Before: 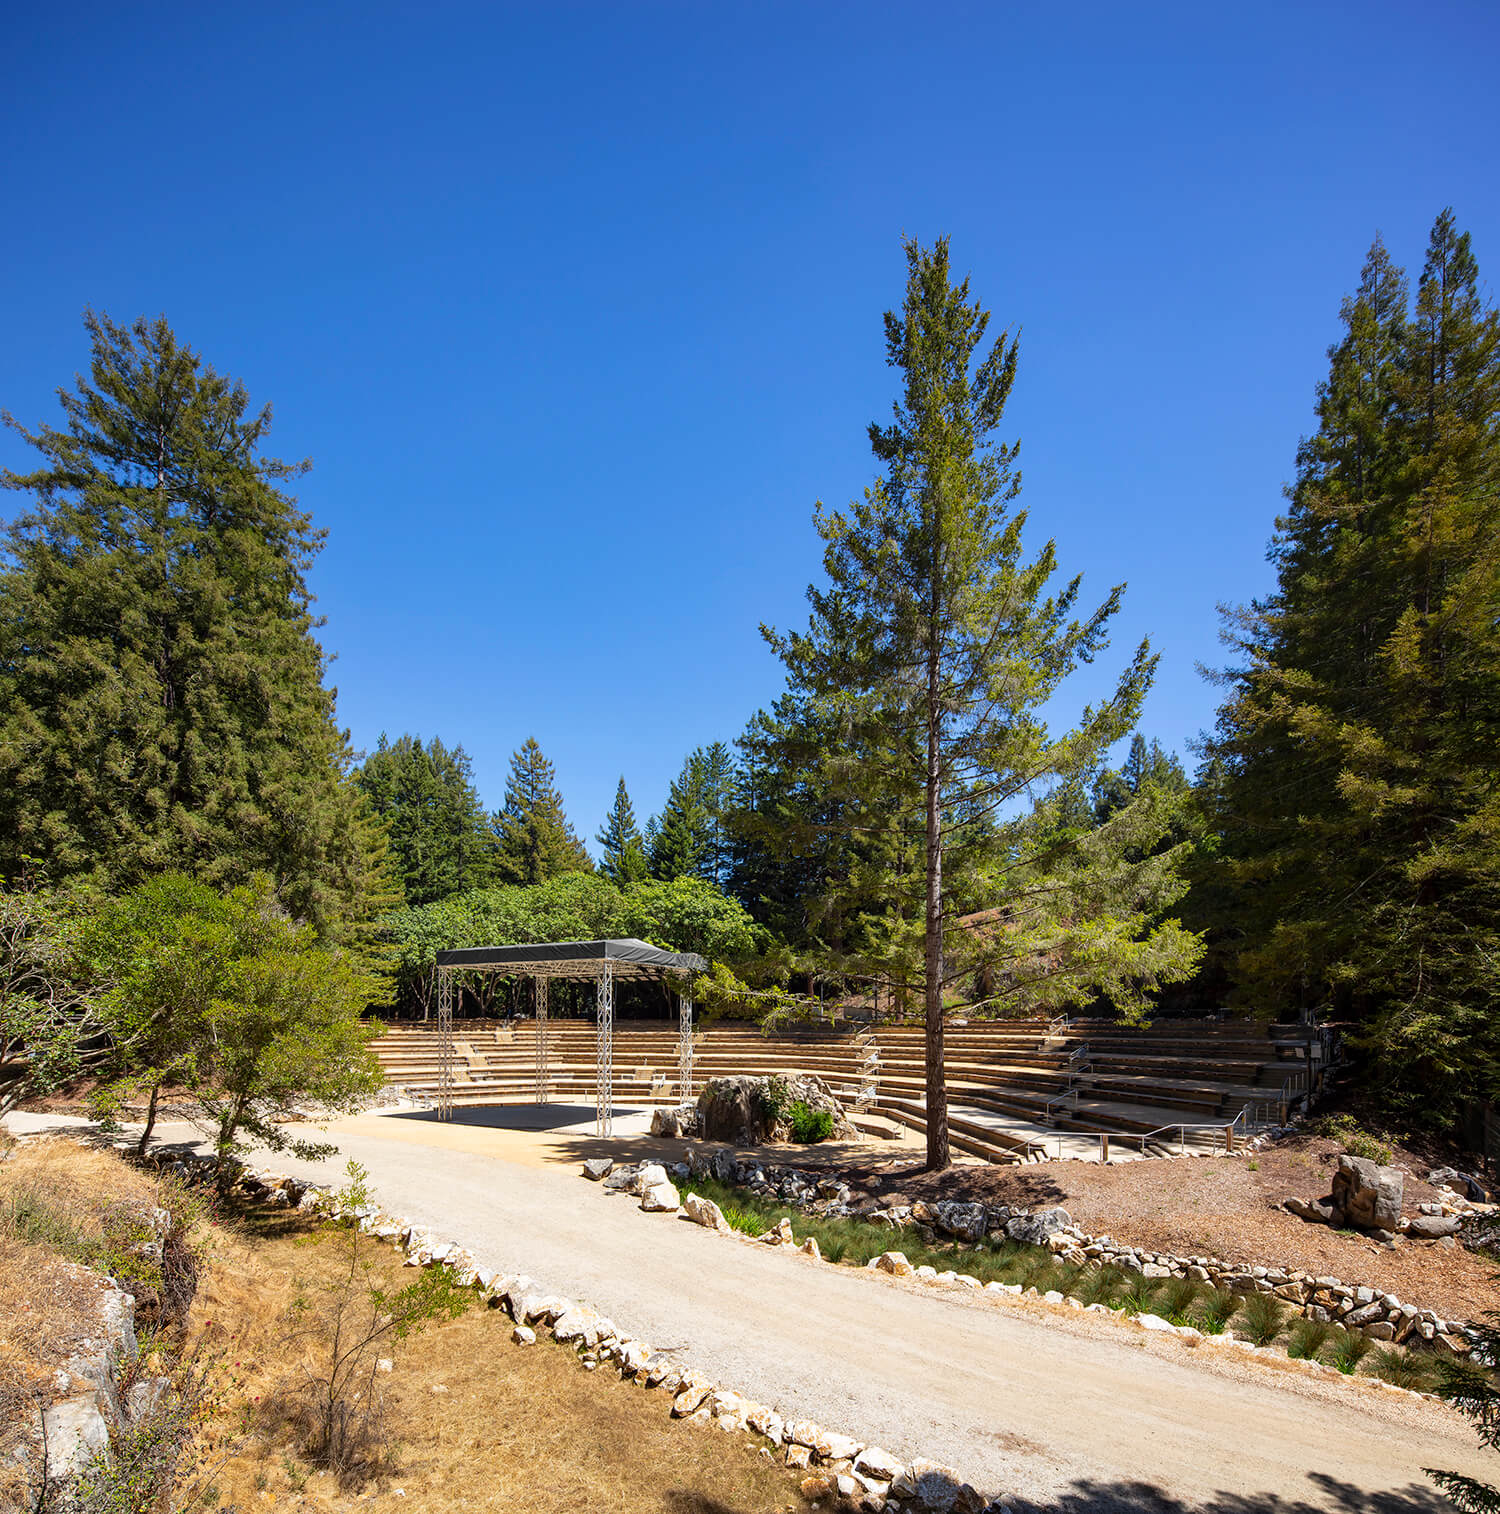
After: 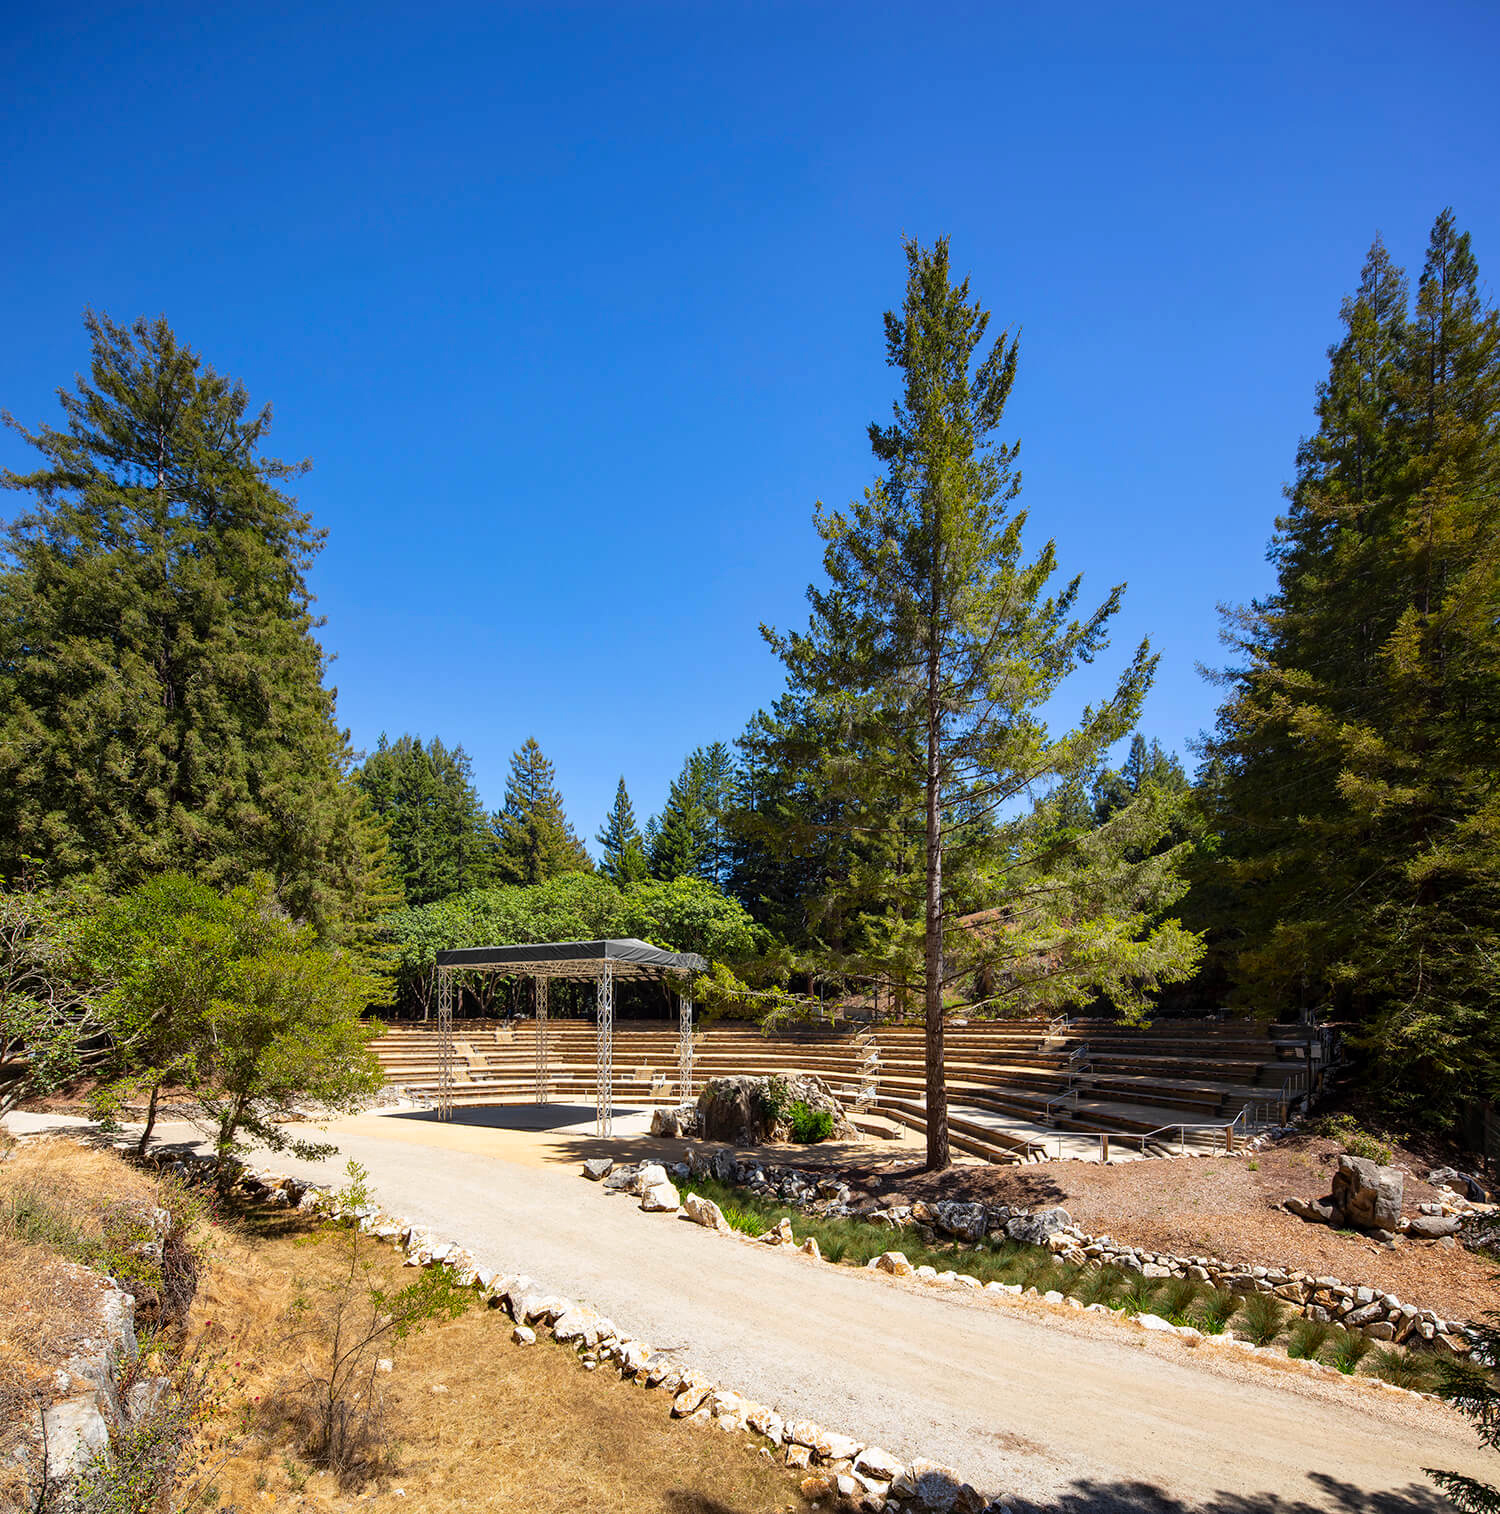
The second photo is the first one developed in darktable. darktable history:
contrast brightness saturation: contrast 0.042, saturation 0.066
